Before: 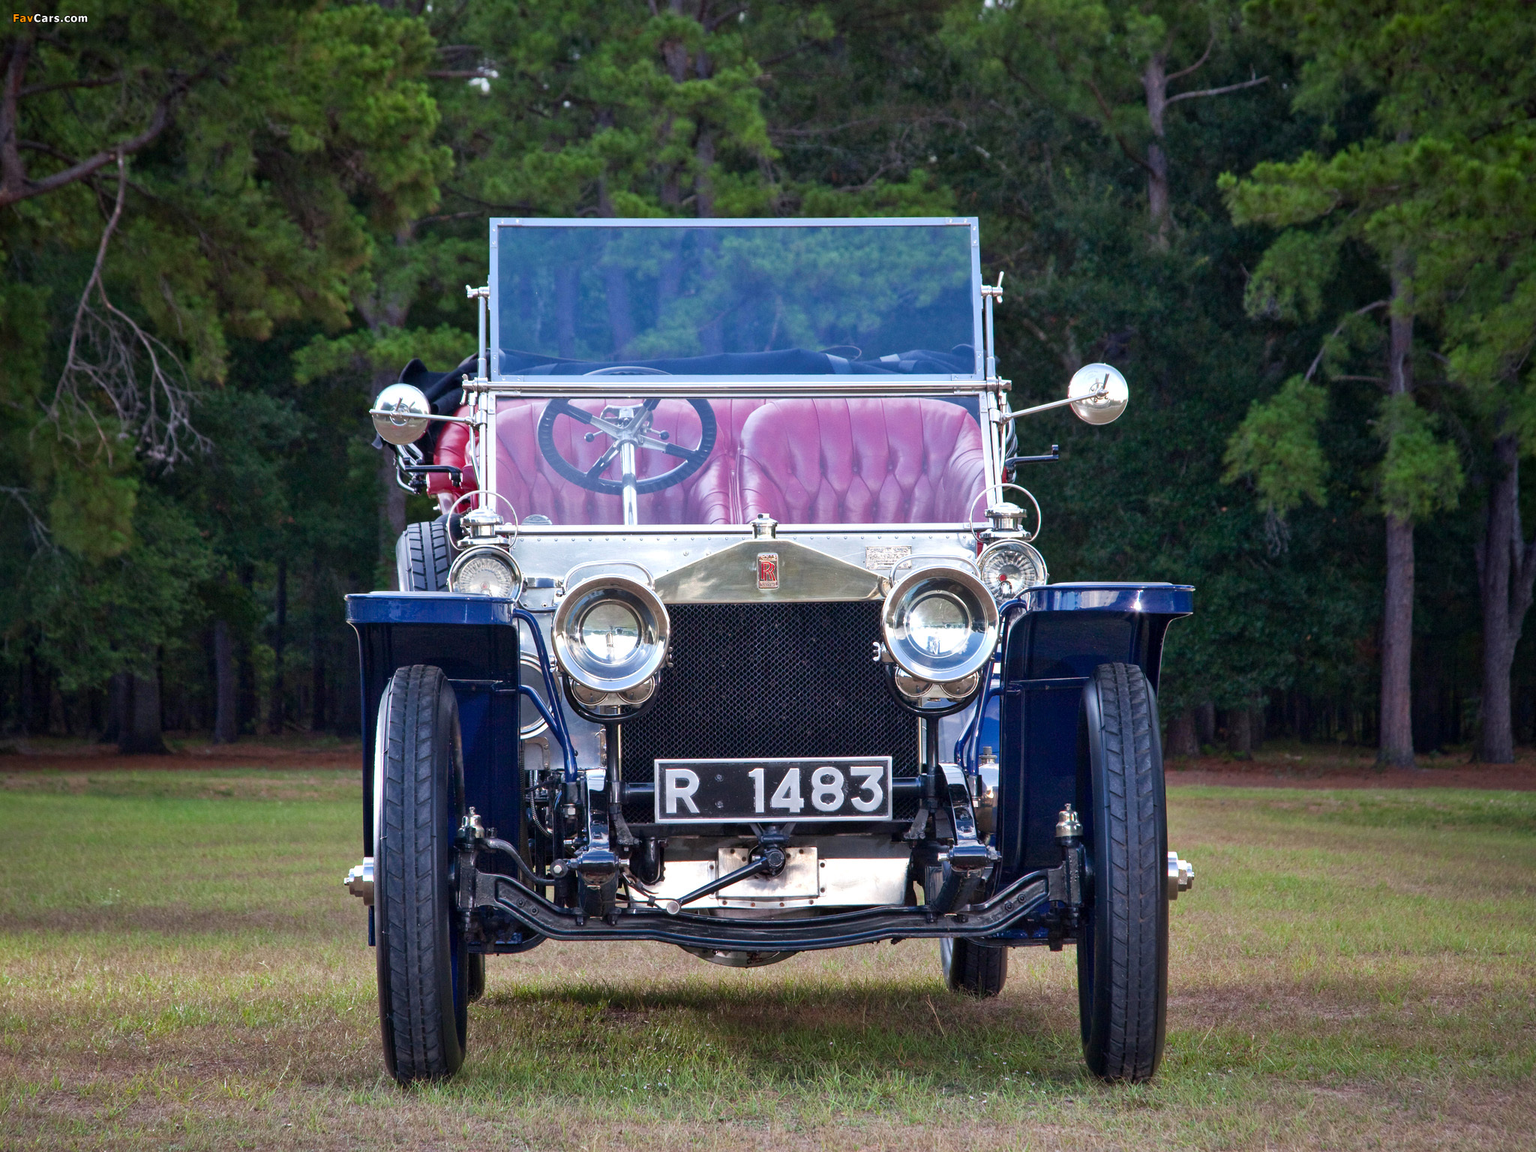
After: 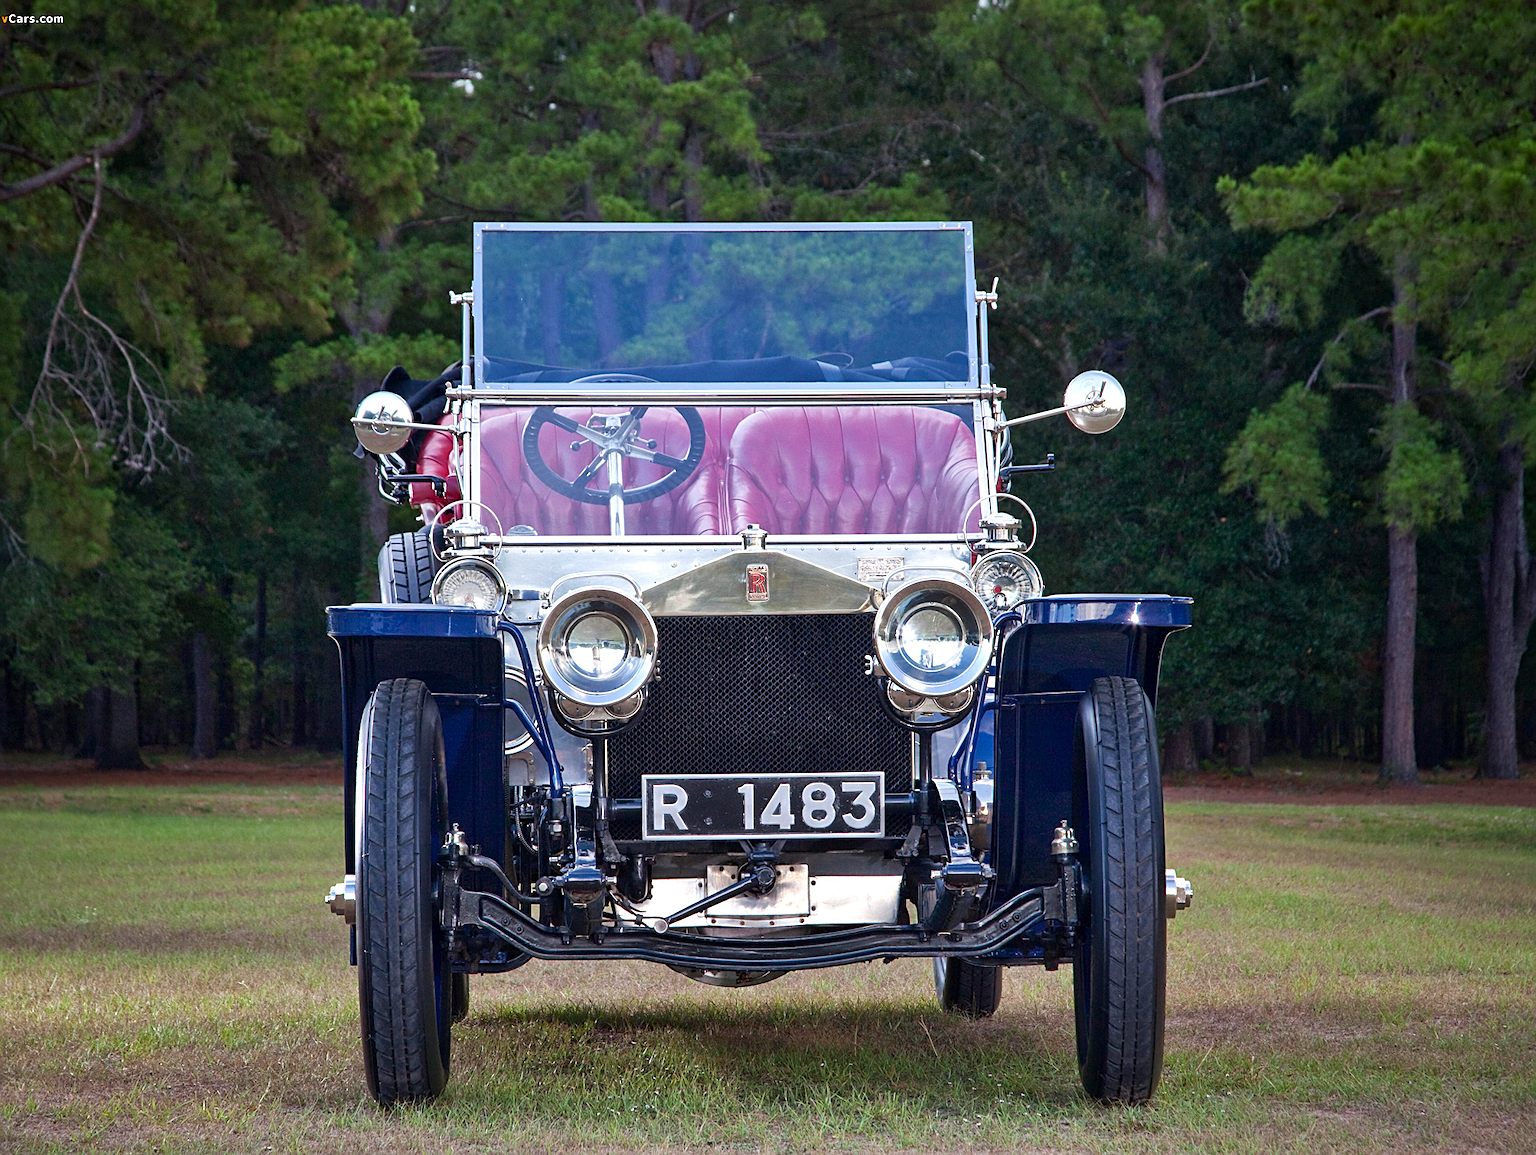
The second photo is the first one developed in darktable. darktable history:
crop: left 1.685%, right 0.272%, bottom 1.67%
contrast brightness saturation: contrast 0.047
sharpen: on, module defaults
